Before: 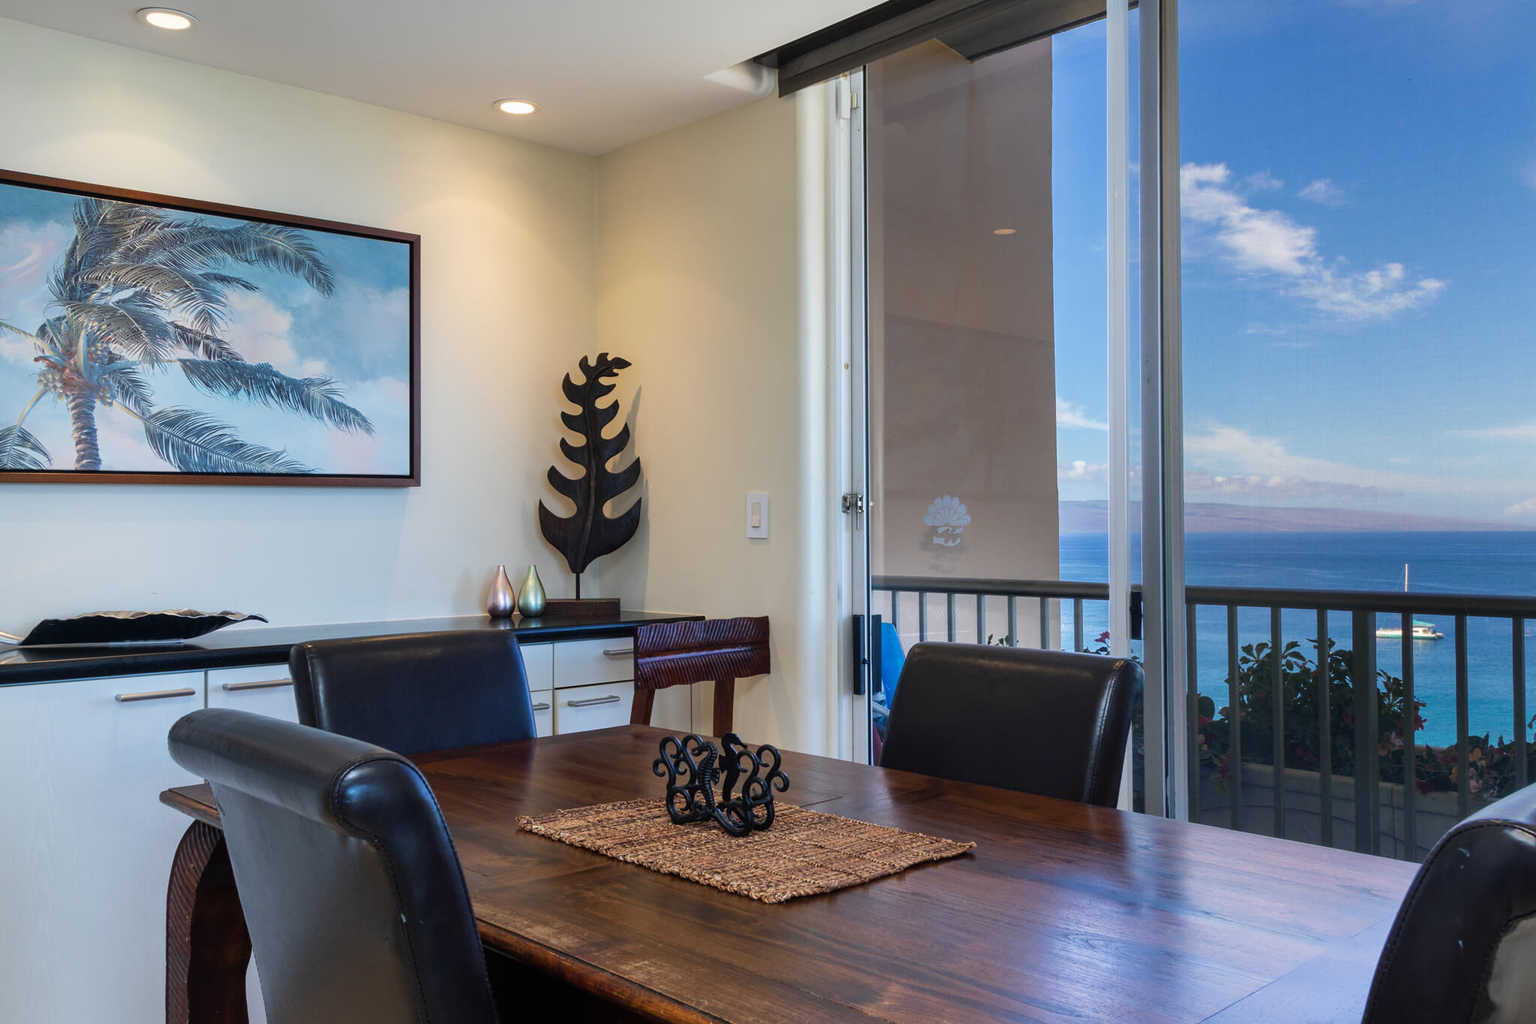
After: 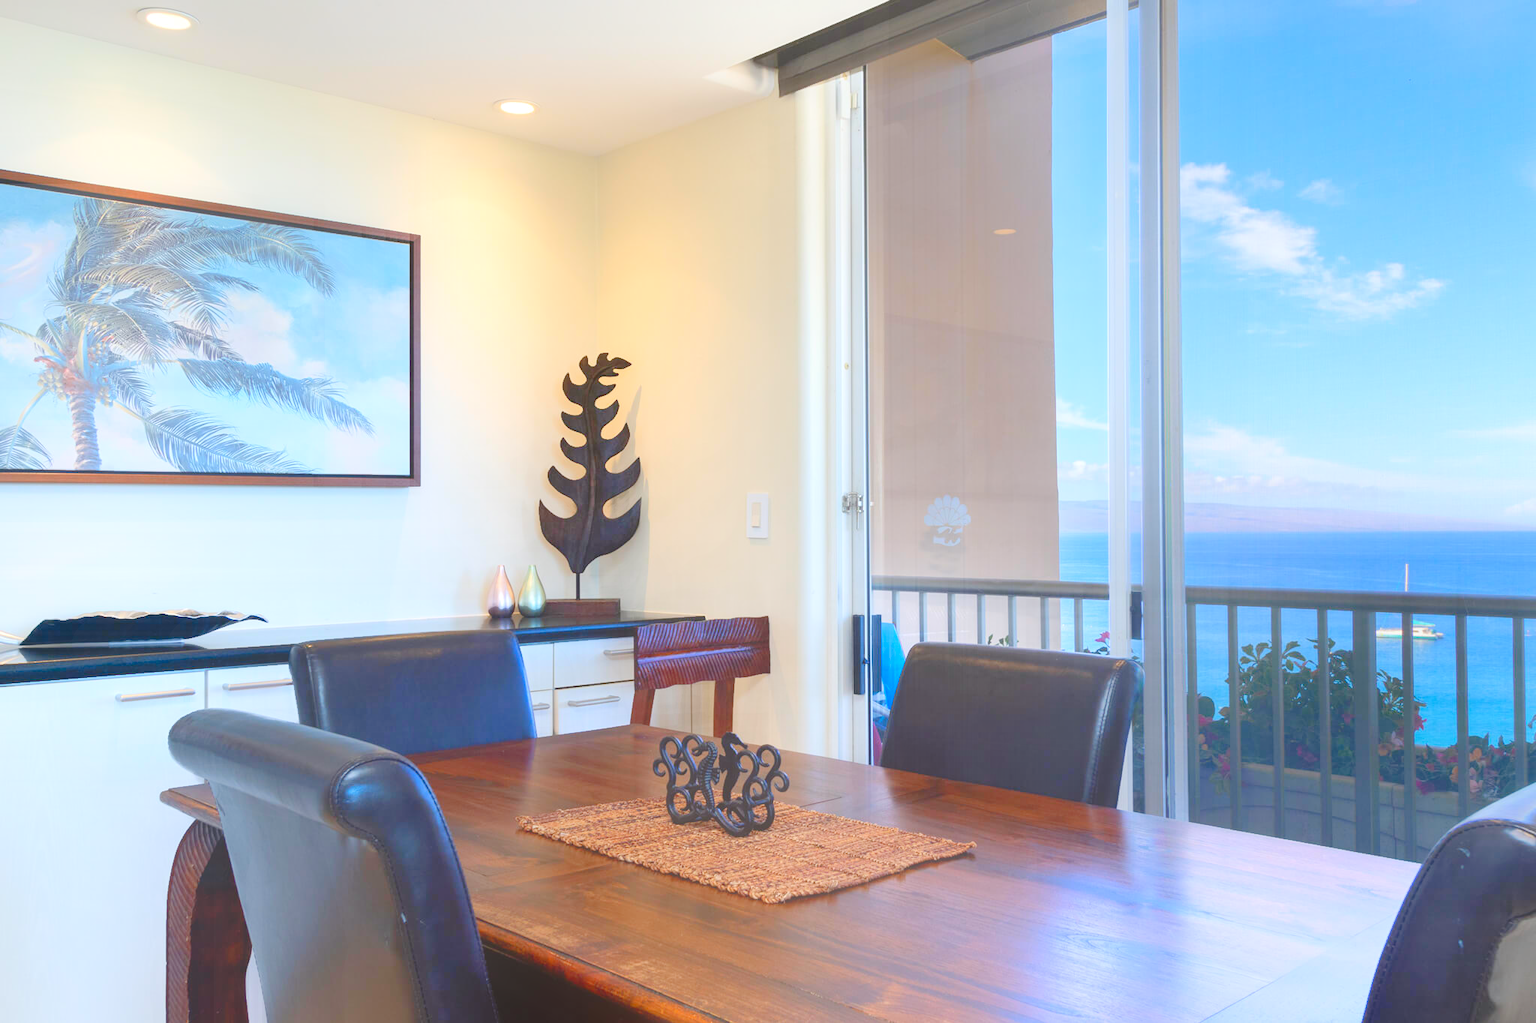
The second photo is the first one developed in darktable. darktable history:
contrast equalizer: y [[0.6 ×6], [0.55 ×6], [0 ×6], [0 ×6], [0 ×6]], mix -0.994
levels: levels [0.008, 0.318, 0.836]
